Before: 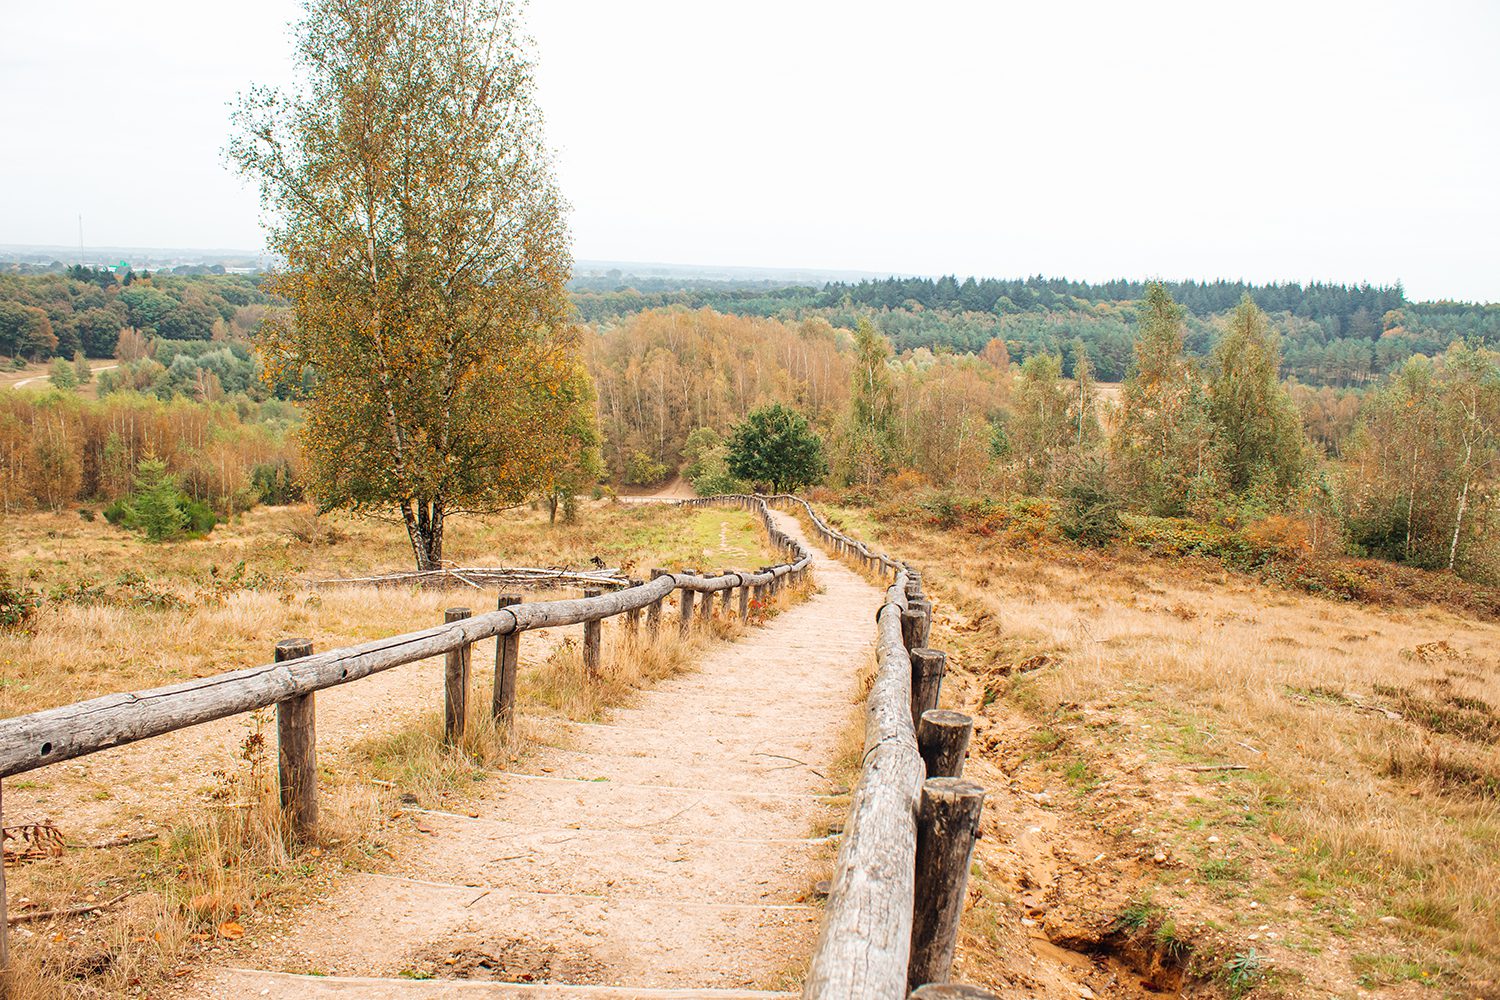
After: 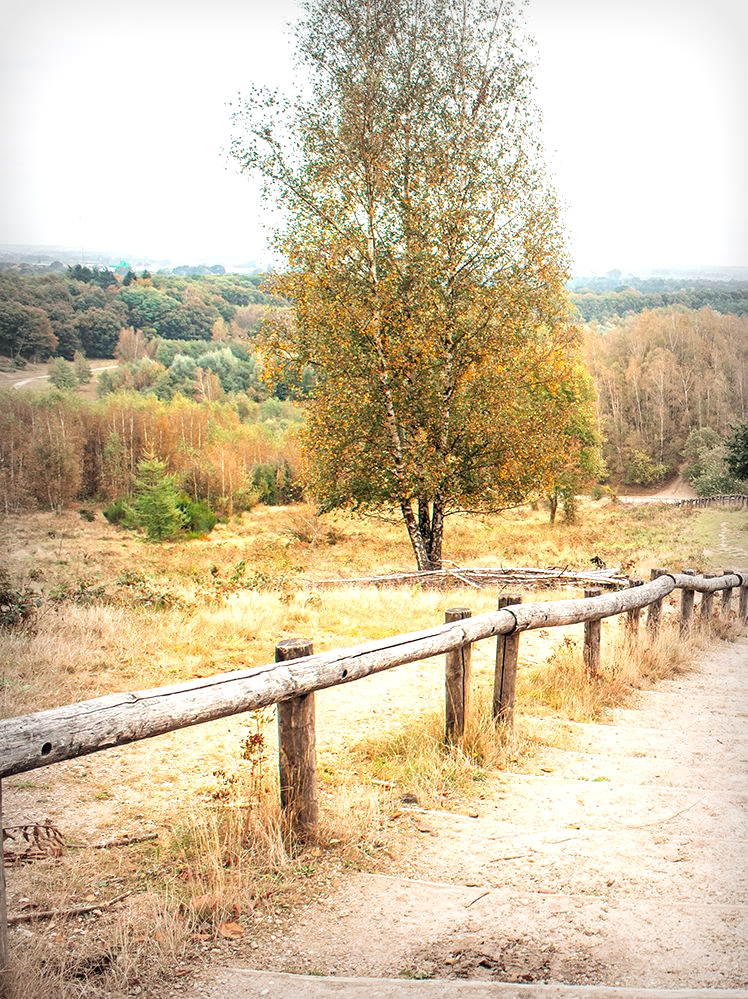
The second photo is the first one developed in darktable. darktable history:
vignetting: fall-off start 53.38%, automatic ratio true, width/height ratio 1.315, shape 0.214
tone equalizer: -8 EV -0.717 EV, -7 EV -0.713 EV, -6 EV -0.593 EV, -5 EV -0.386 EV, -3 EV 0.401 EV, -2 EV 0.6 EV, -1 EV 0.681 EV, +0 EV 0.756 EV
crop and rotate: left 0.005%, top 0%, right 50.109%
